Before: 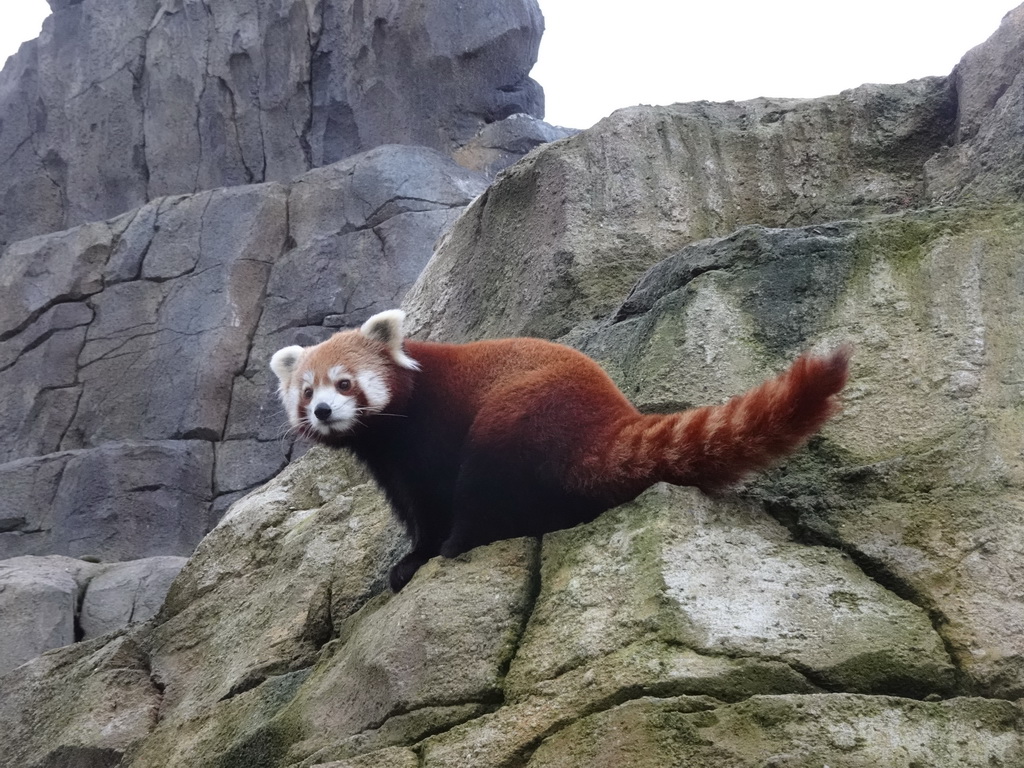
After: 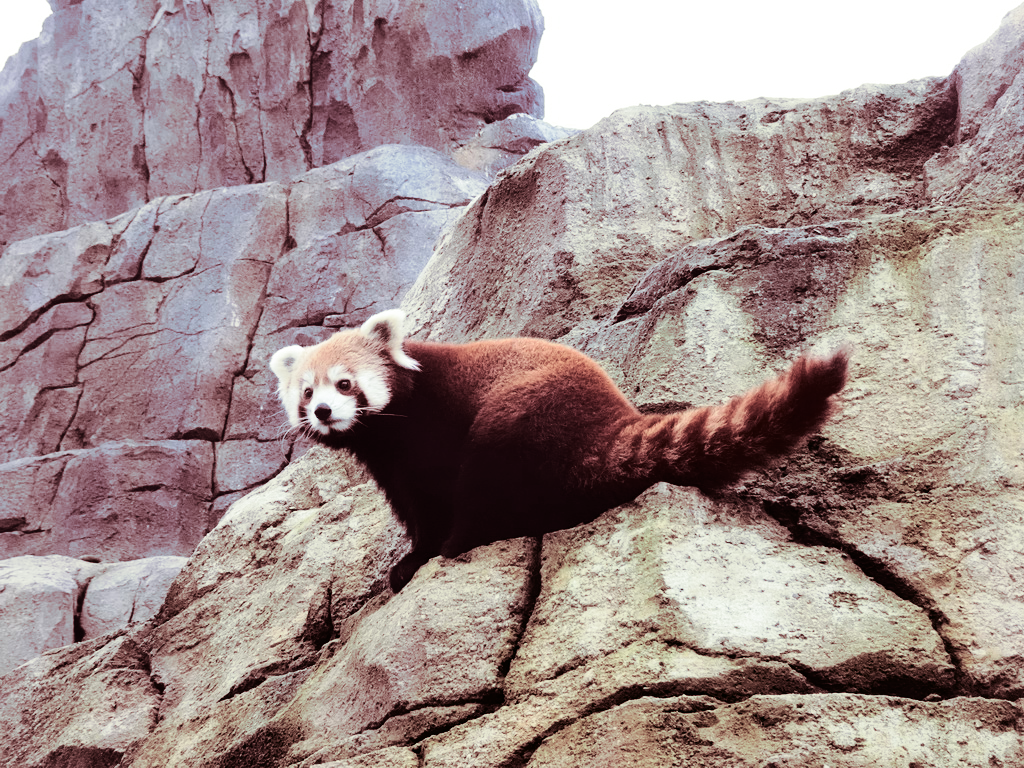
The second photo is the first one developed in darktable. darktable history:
split-toning: compress 20%
tone curve: curves: ch0 [(0, 0) (0.003, 0.001) (0.011, 0.004) (0.025, 0.008) (0.044, 0.015) (0.069, 0.022) (0.1, 0.031) (0.136, 0.052) (0.177, 0.101) (0.224, 0.181) (0.277, 0.289) (0.335, 0.418) (0.399, 0.541) (0.468, 0.65) (0.543, 0.739) (0.623, 0.817) (0.709, 0.882) (0.801, 0.919) (0.898, 0.958) (1, 1)], color space Lab, independent channels, preserve colors none
